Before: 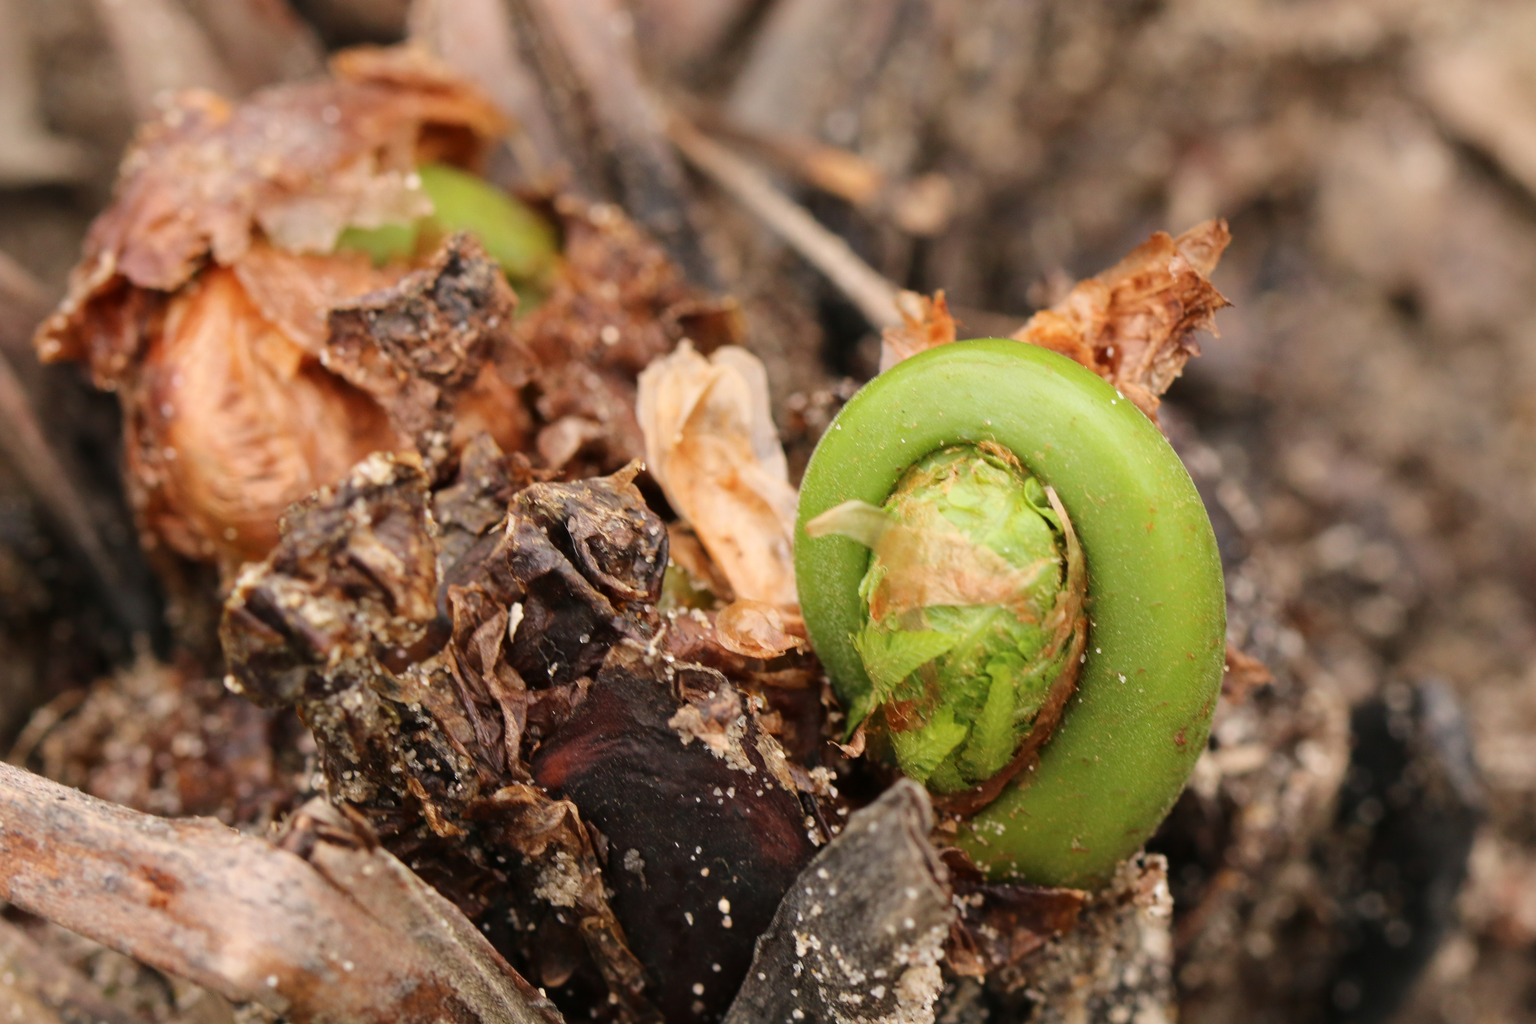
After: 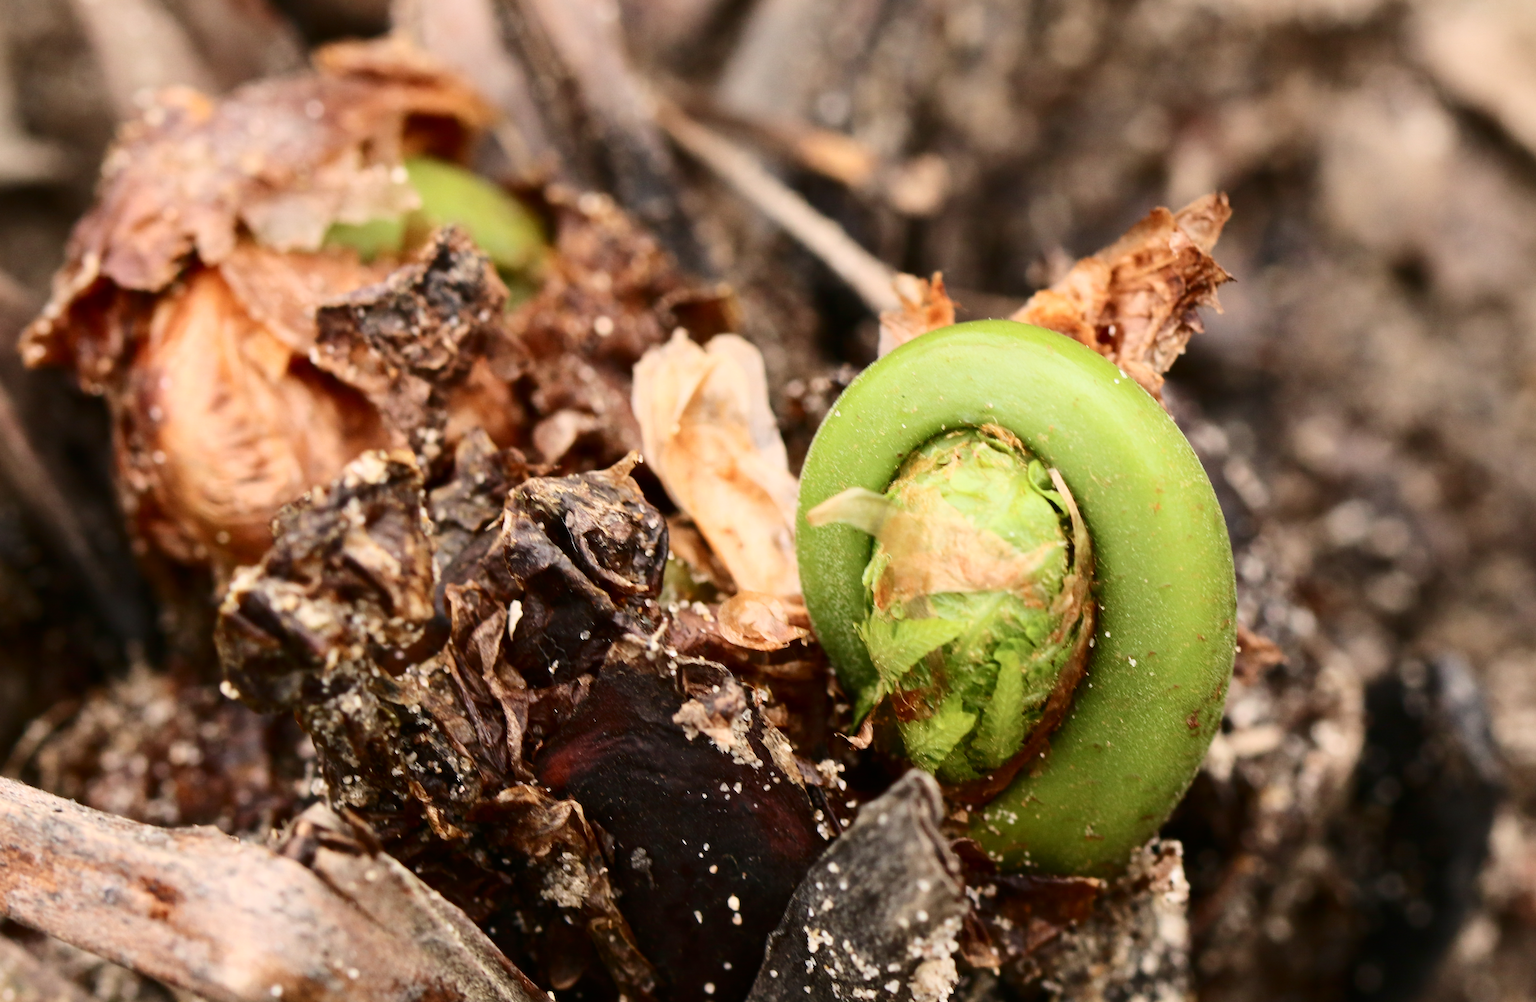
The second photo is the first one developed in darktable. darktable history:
contrast brightness saturation: contrast 0.28
rotate and perspective: rotation -1.42°, crop left 0.016, crop right 0.984, crop top 0.035, crop bottom 0.965
